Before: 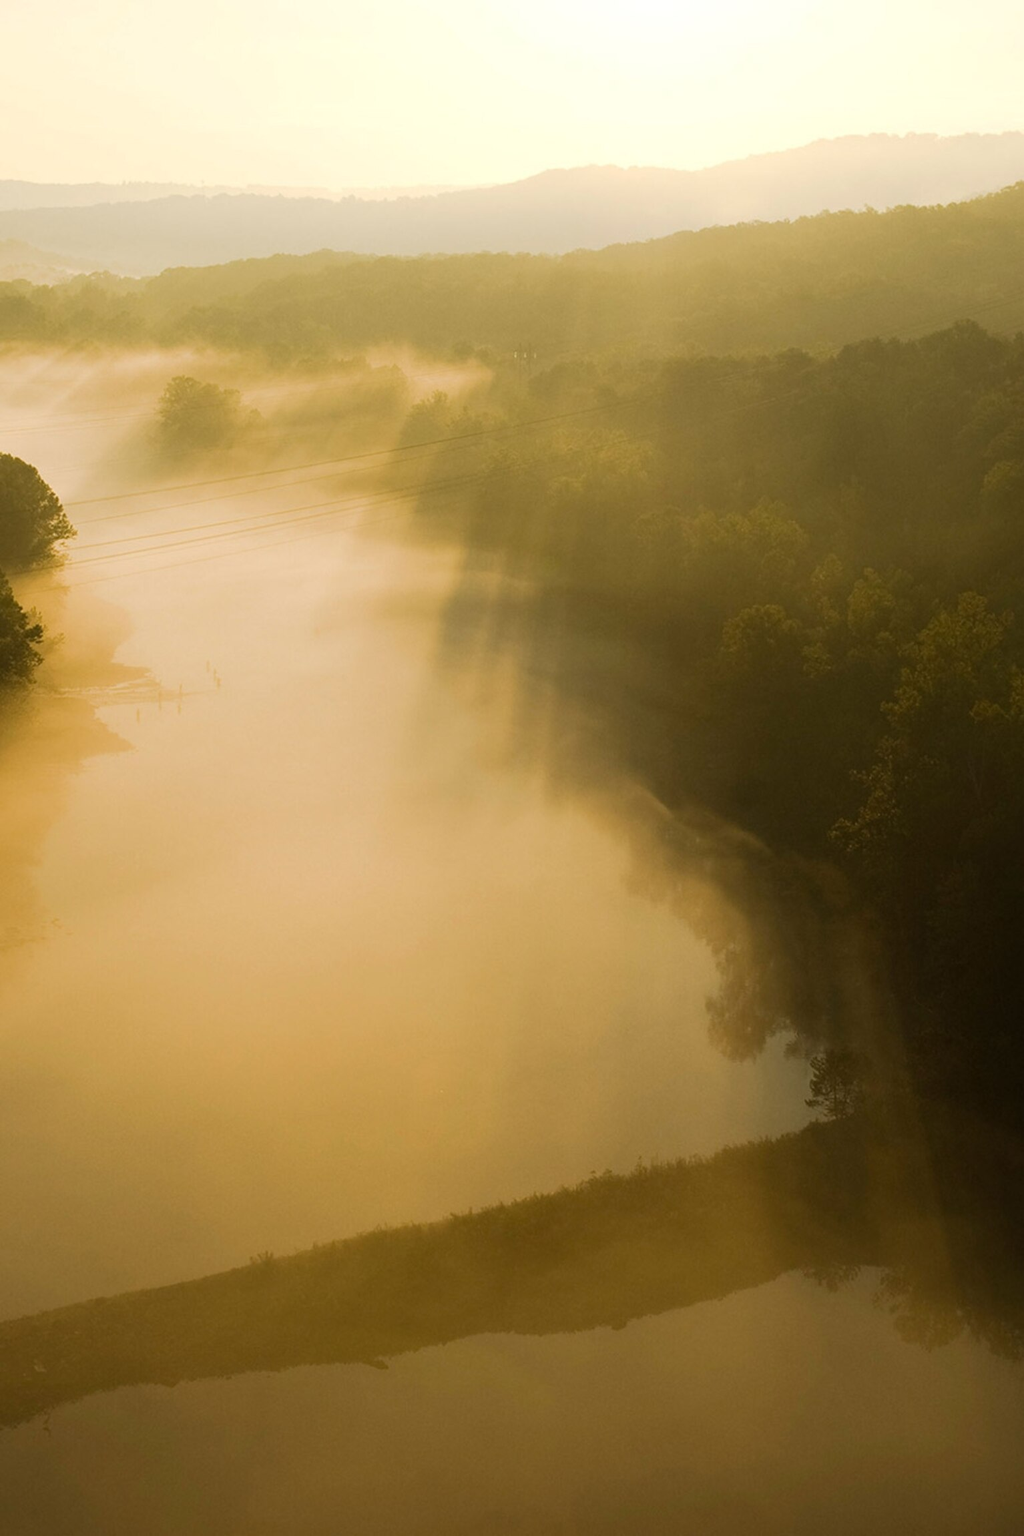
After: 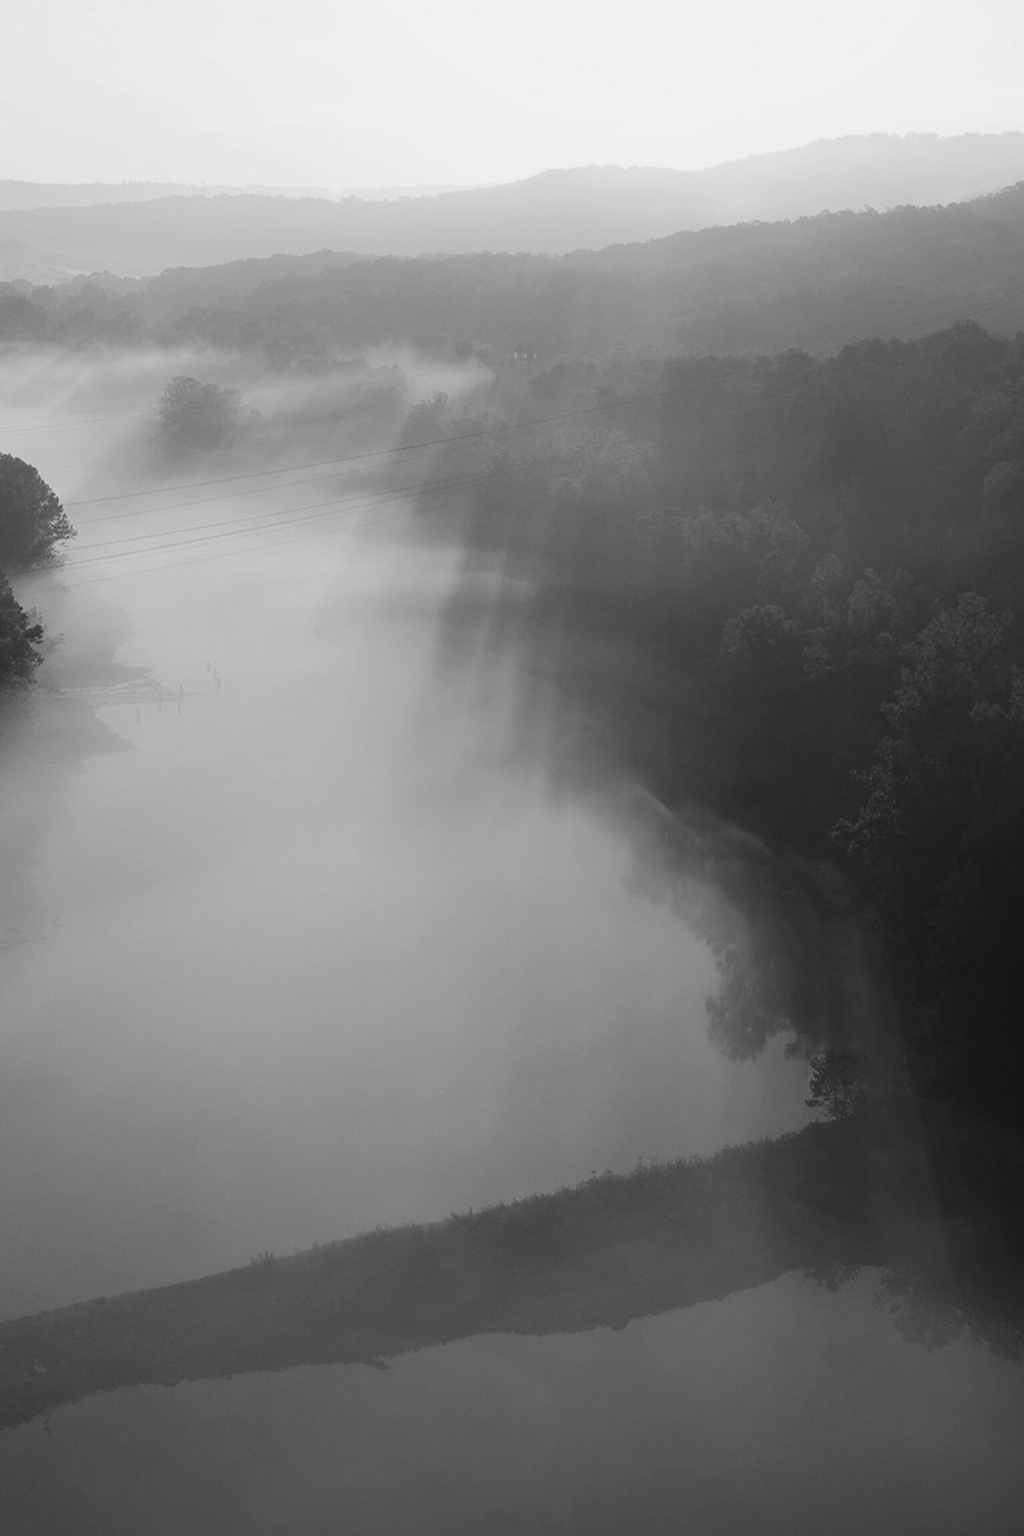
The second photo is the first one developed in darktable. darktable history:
contrast brightness saturation: contrast -0.08, brightness -0.04, saturation -0.11
color correction: highlights a* 1.59, highlights b* -1.7, saturation 2.48
monochrome: on, module defaults
